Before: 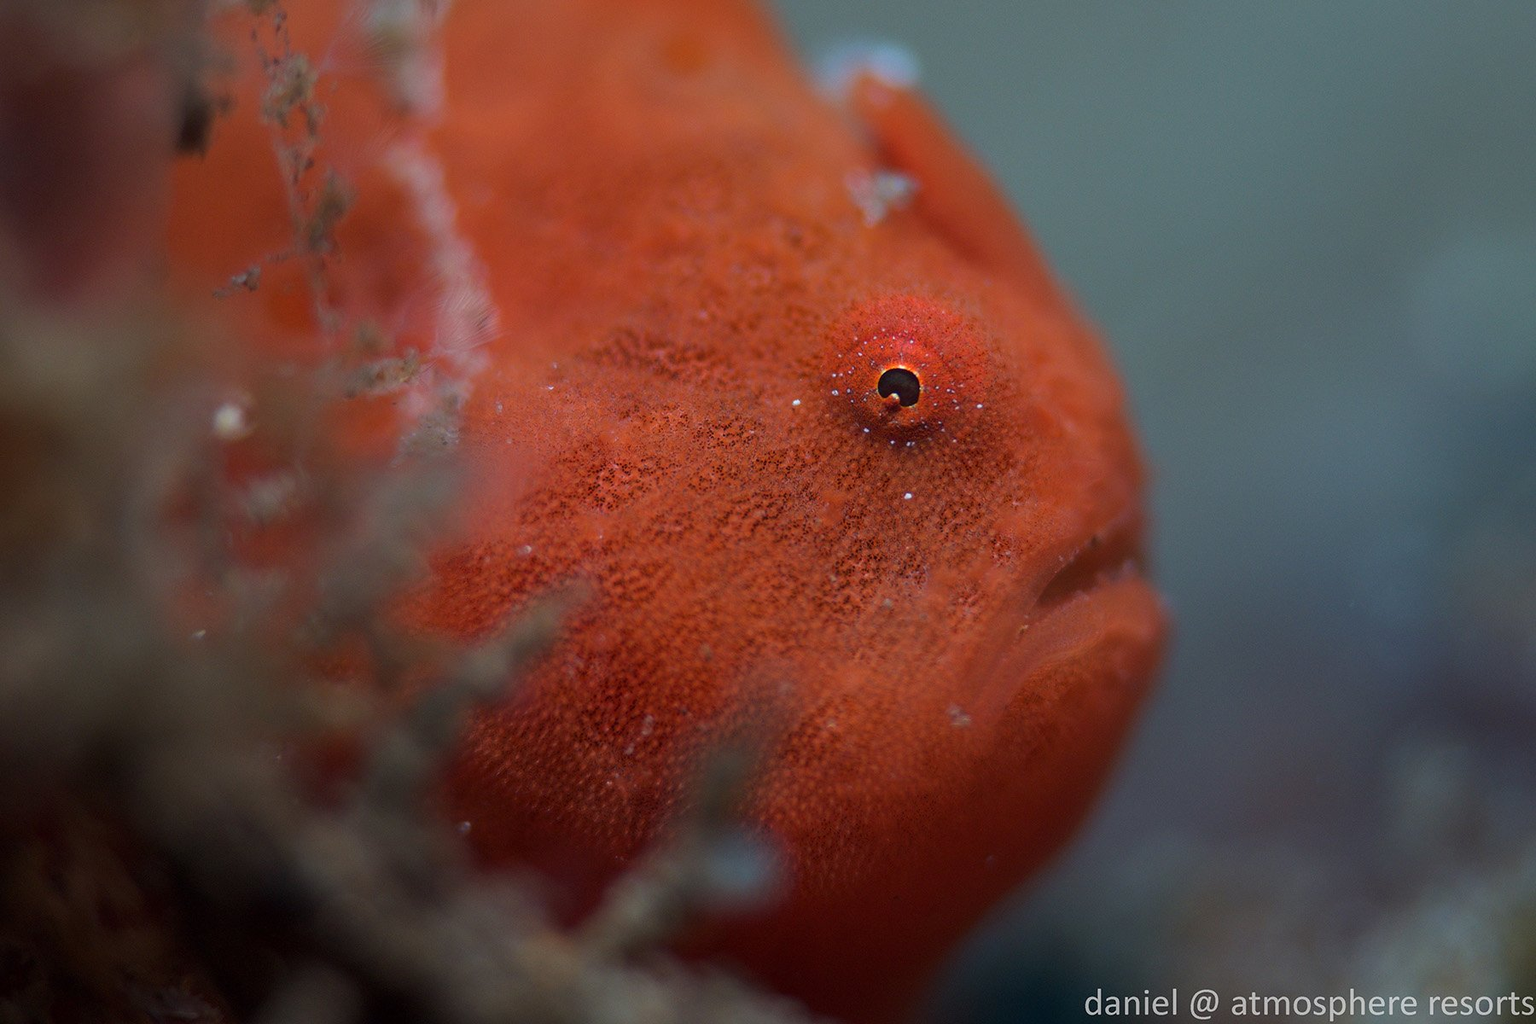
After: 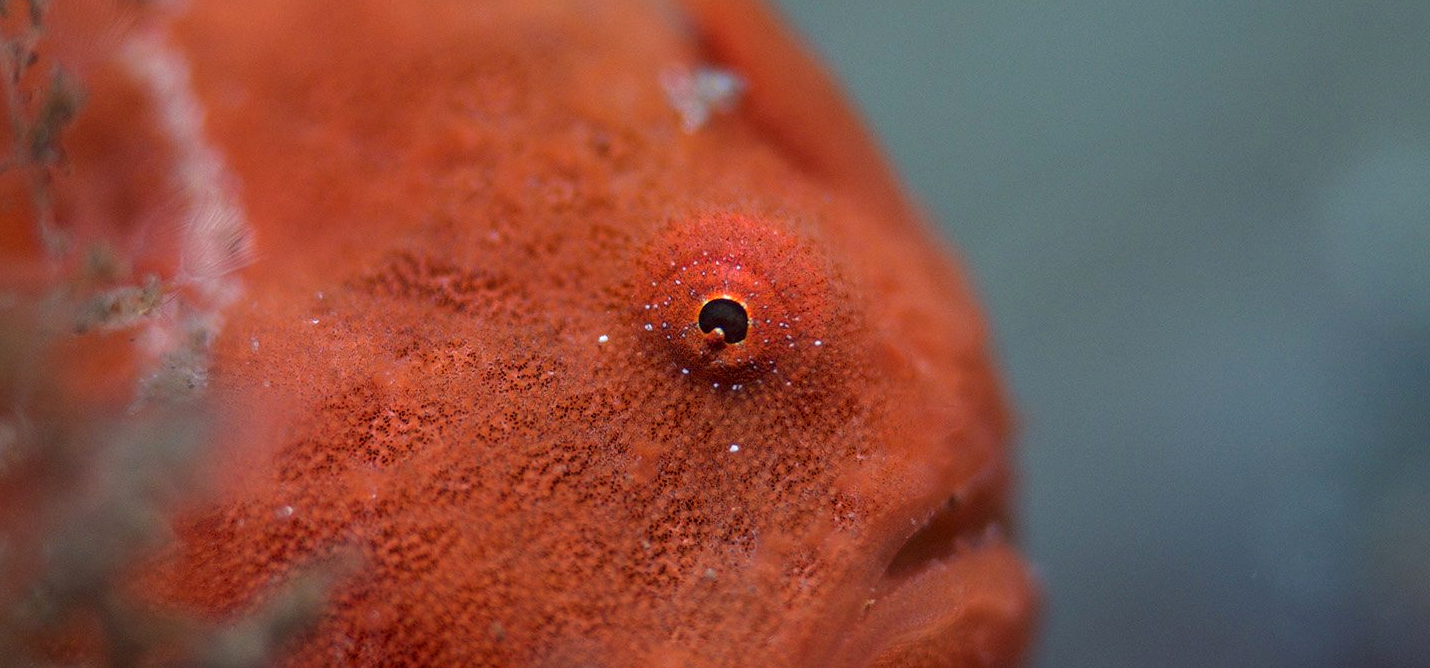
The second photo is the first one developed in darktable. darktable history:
local contrast: detail 130%
exposure: exposure 0.207 EV, compensate highlight preservation false
crop: left 18.38%, top 11.092%, right 2.134%, bottom 33.217%
